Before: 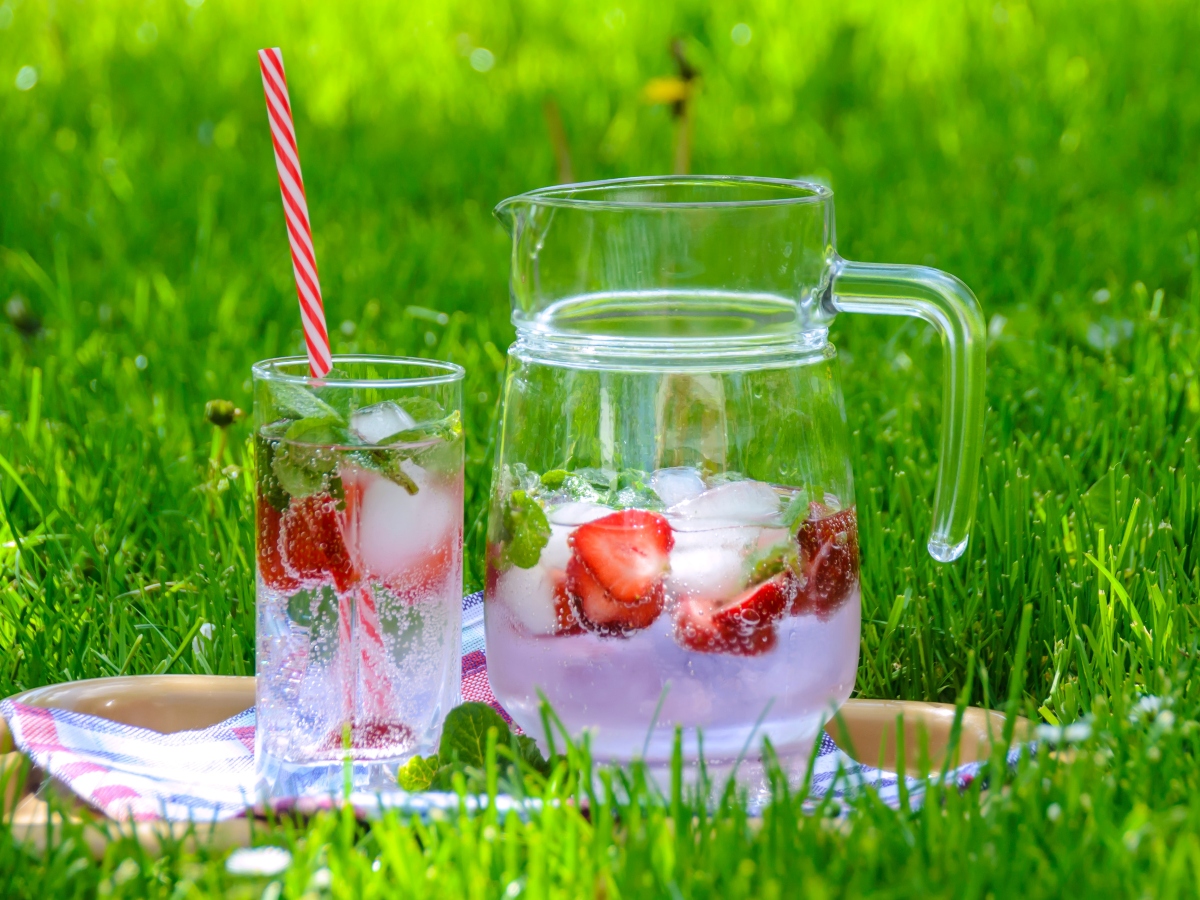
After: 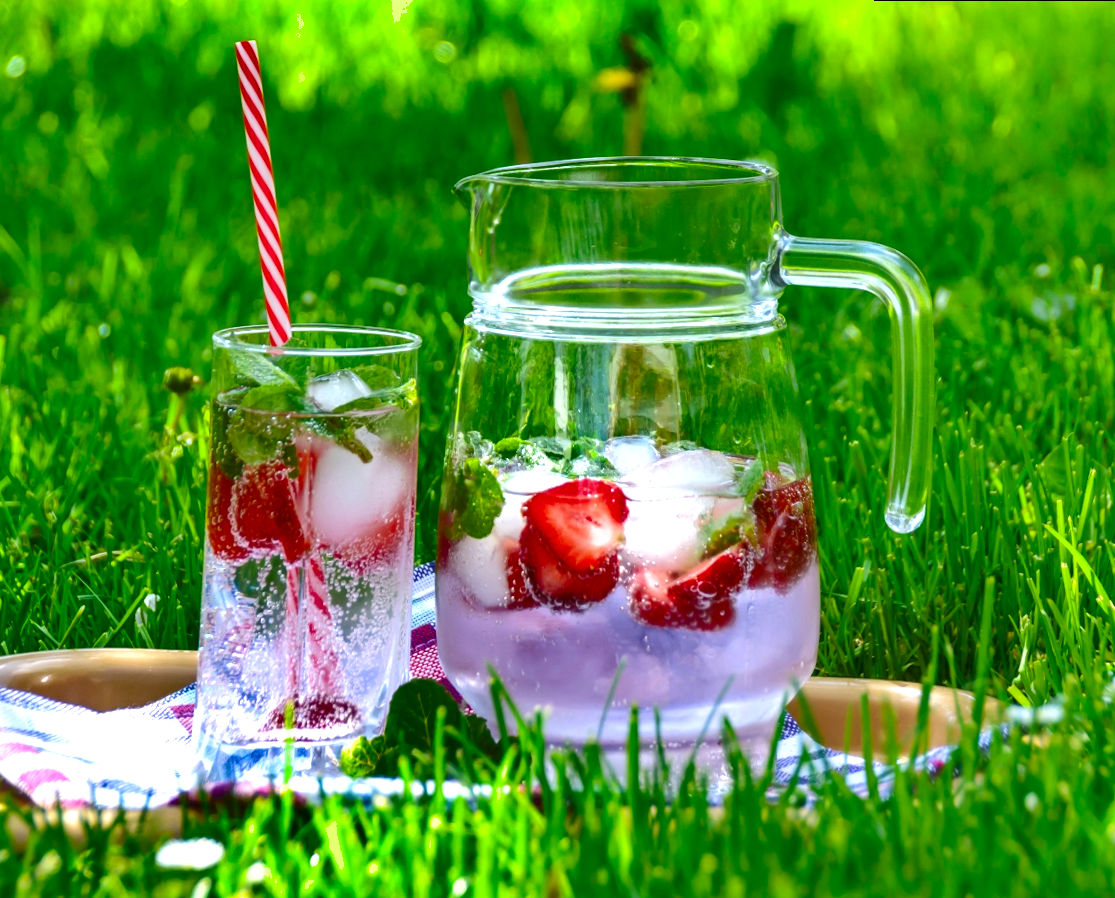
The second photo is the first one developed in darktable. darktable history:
exposure: exposure 0.781 EV, compensate highlight preservation false
shadows and highlights: shadows 80.73, white point adjustment -9.07, highlights -61.46, soften with gaussian
rotate and perspective: rotation 0.215°, lens shift (vertical) -0.139, crop left 0.069, crop right 0.939, crop top 0.002, crop bottom 0.996
